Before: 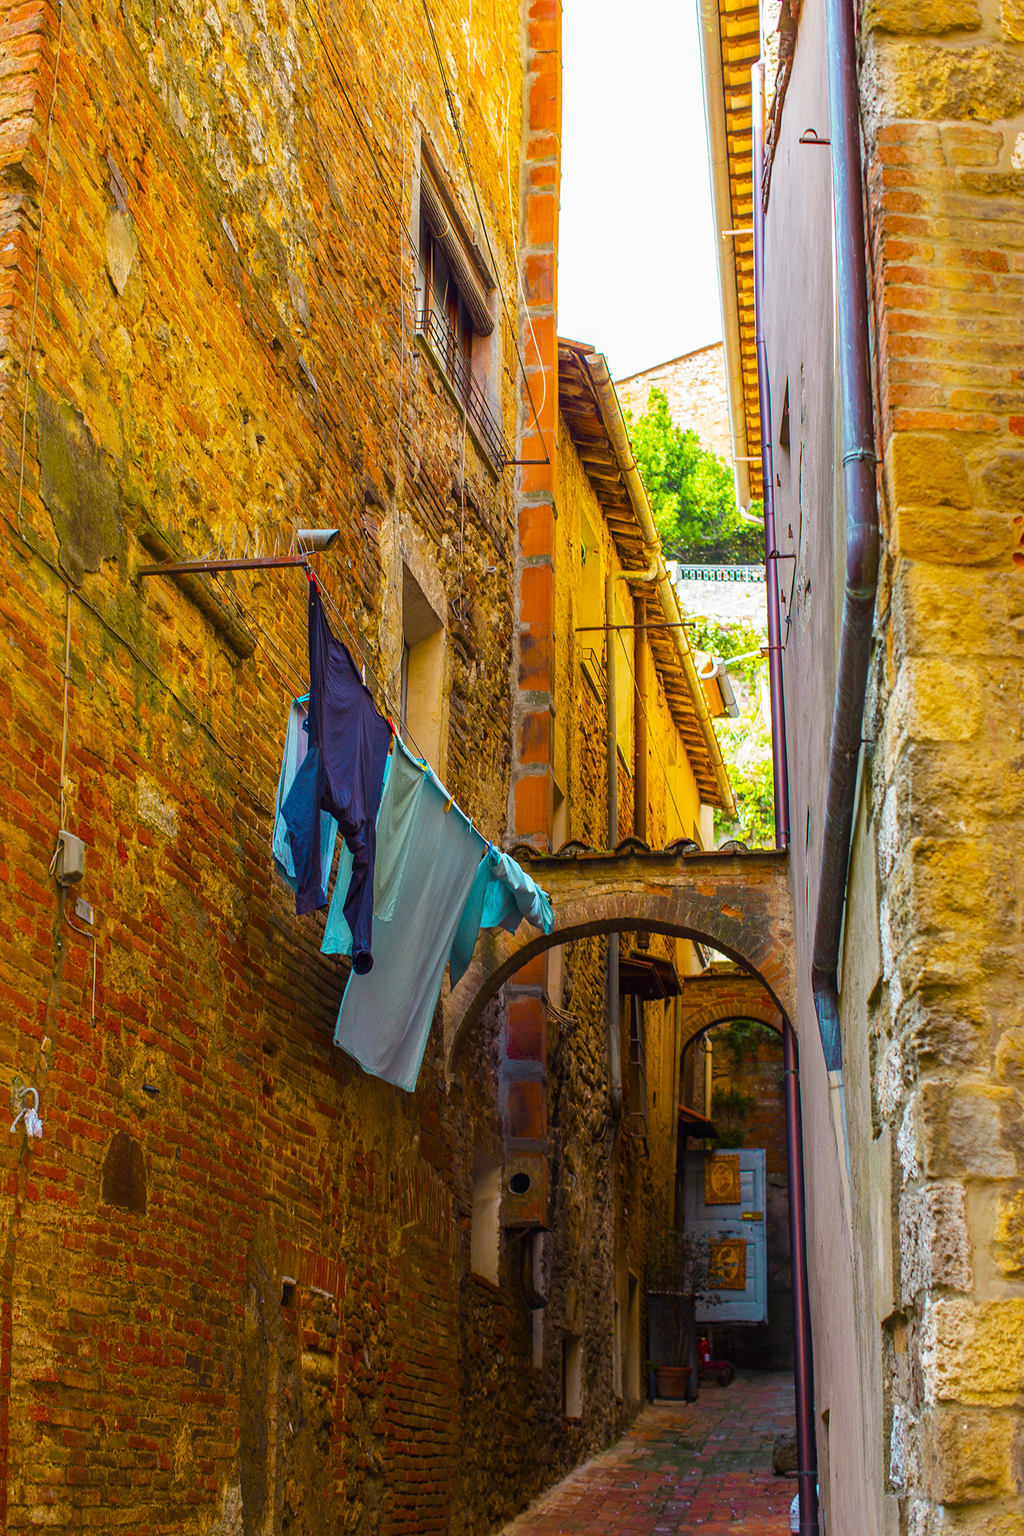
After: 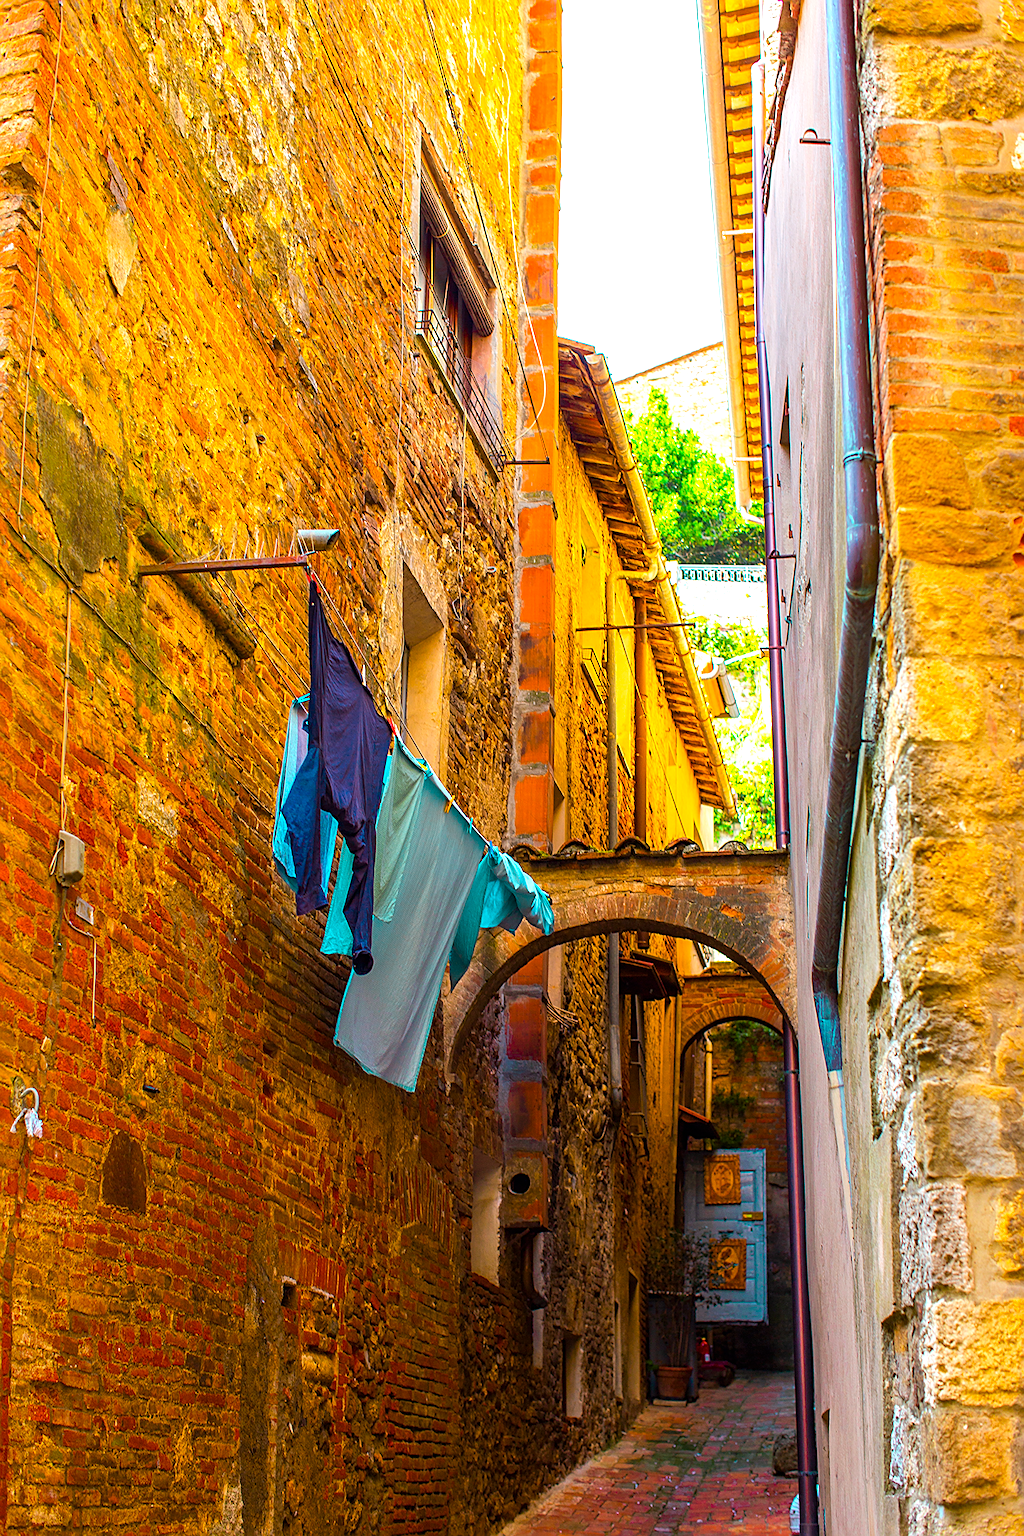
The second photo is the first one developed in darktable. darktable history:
exposure: exposure 0.497 EV, compensate highlight preservation false
sharpen: on, module defaults
